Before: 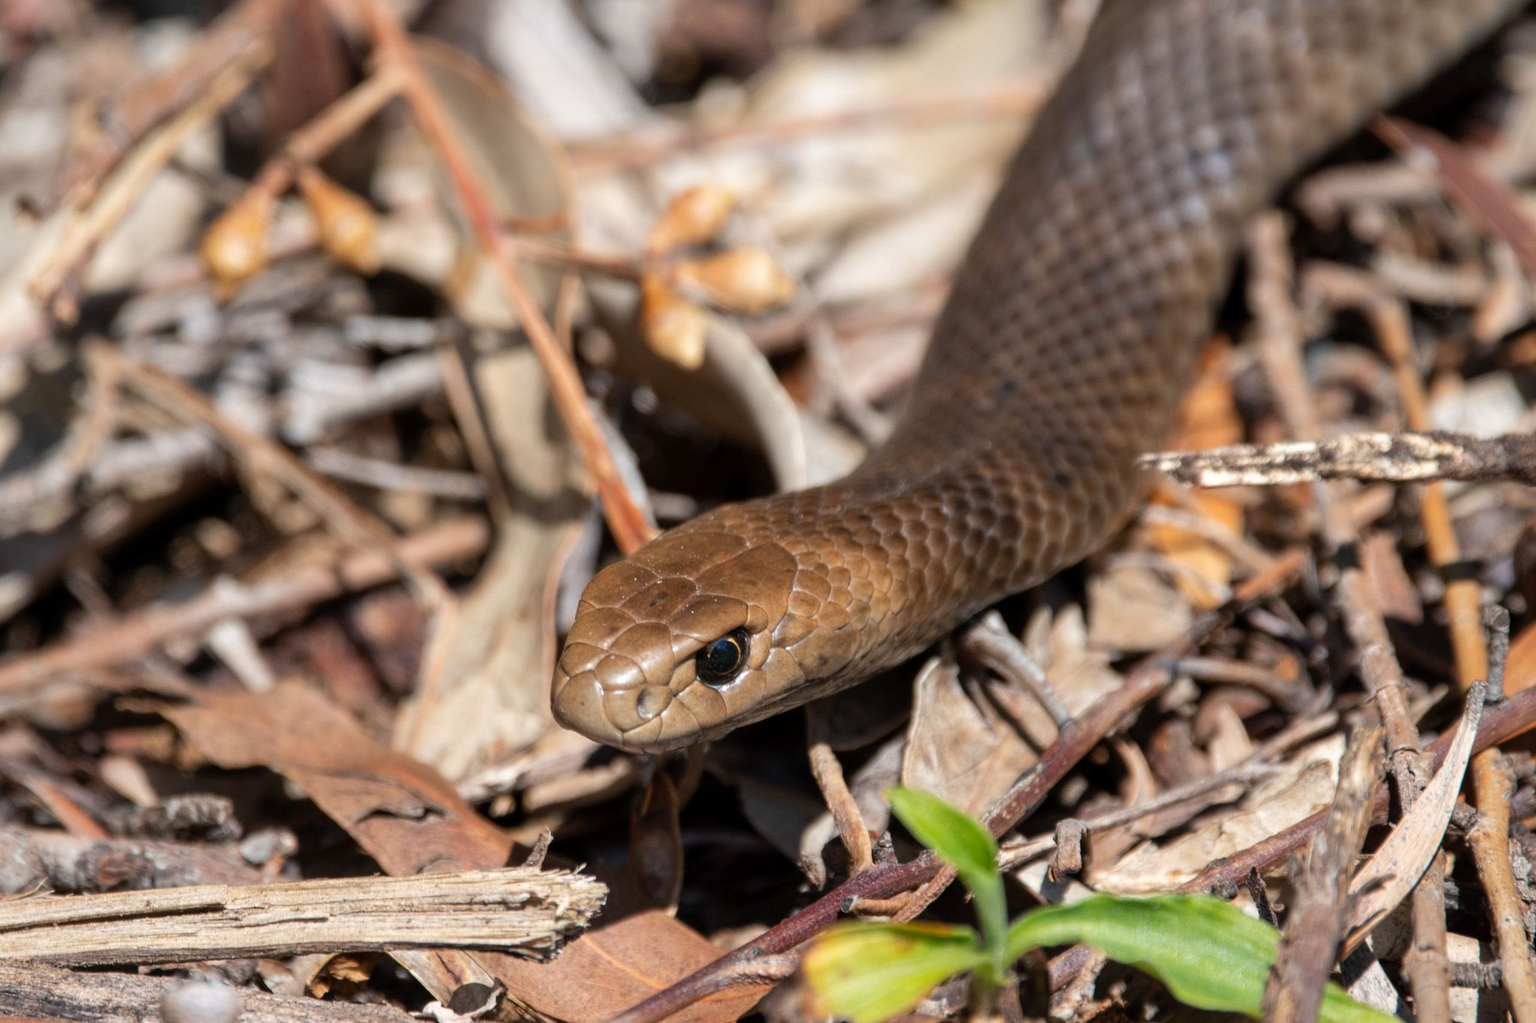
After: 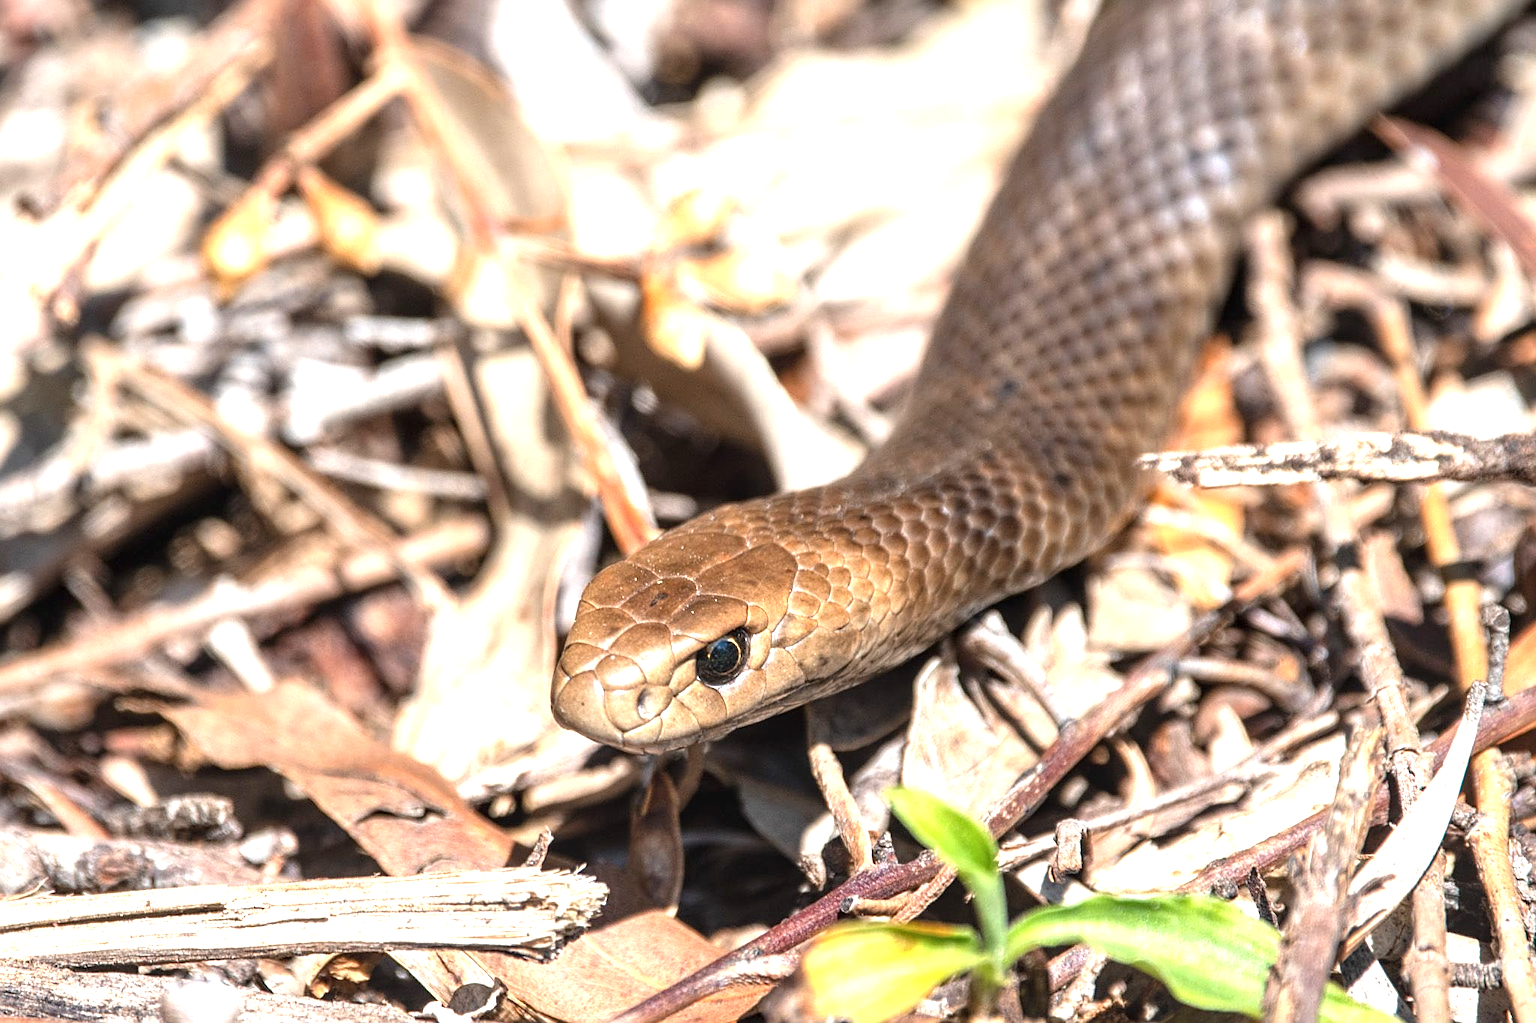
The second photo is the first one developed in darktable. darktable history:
exposure: black level correction 0, exposure 1.288 EV, compensate highlight preservation false
sharpen: on, module defaults
contrast brightness saturation: saturation -0.069
local contrast: on, module defaults
